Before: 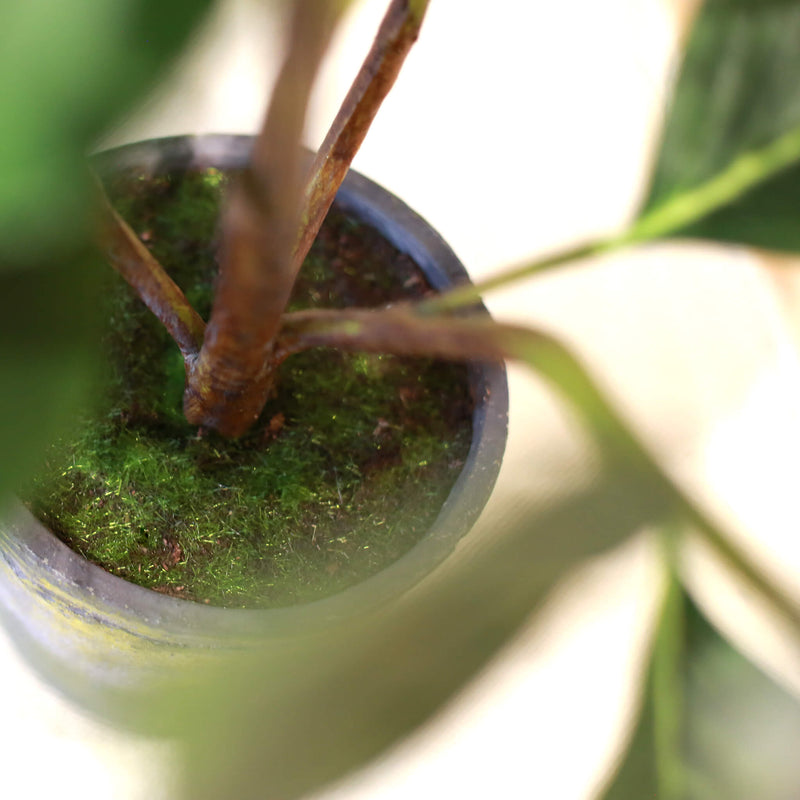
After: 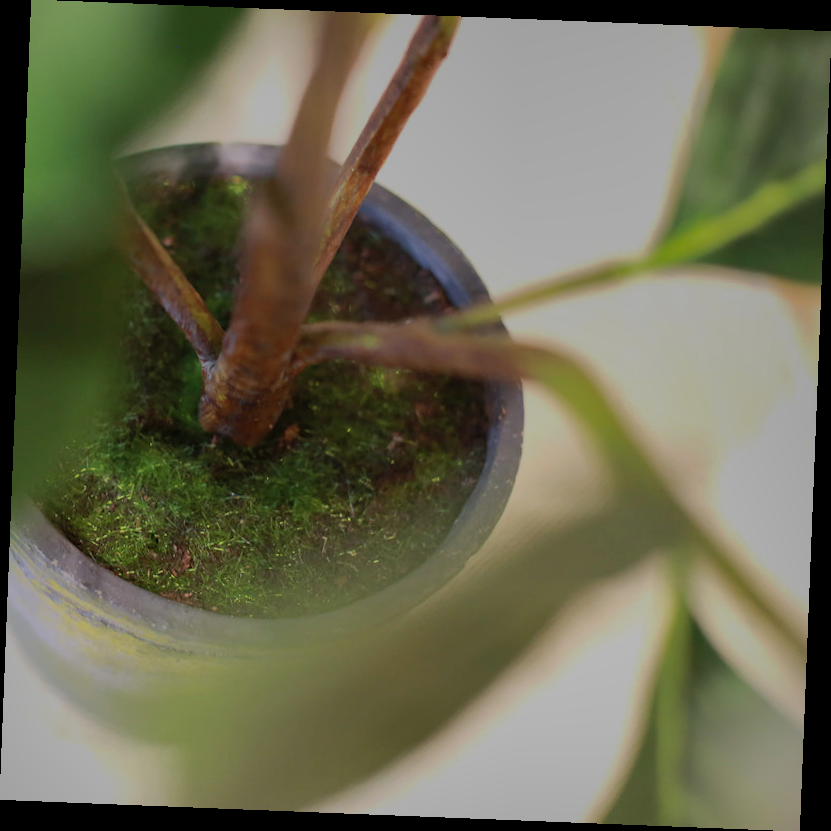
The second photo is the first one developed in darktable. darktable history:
rotate and perspective: rotation 2.27°, automatic cropping off
shadows and highlights: shadows 38.43, highlights -74.54
exposure: exposure -0.582 EV, compensate highlight preservation false
